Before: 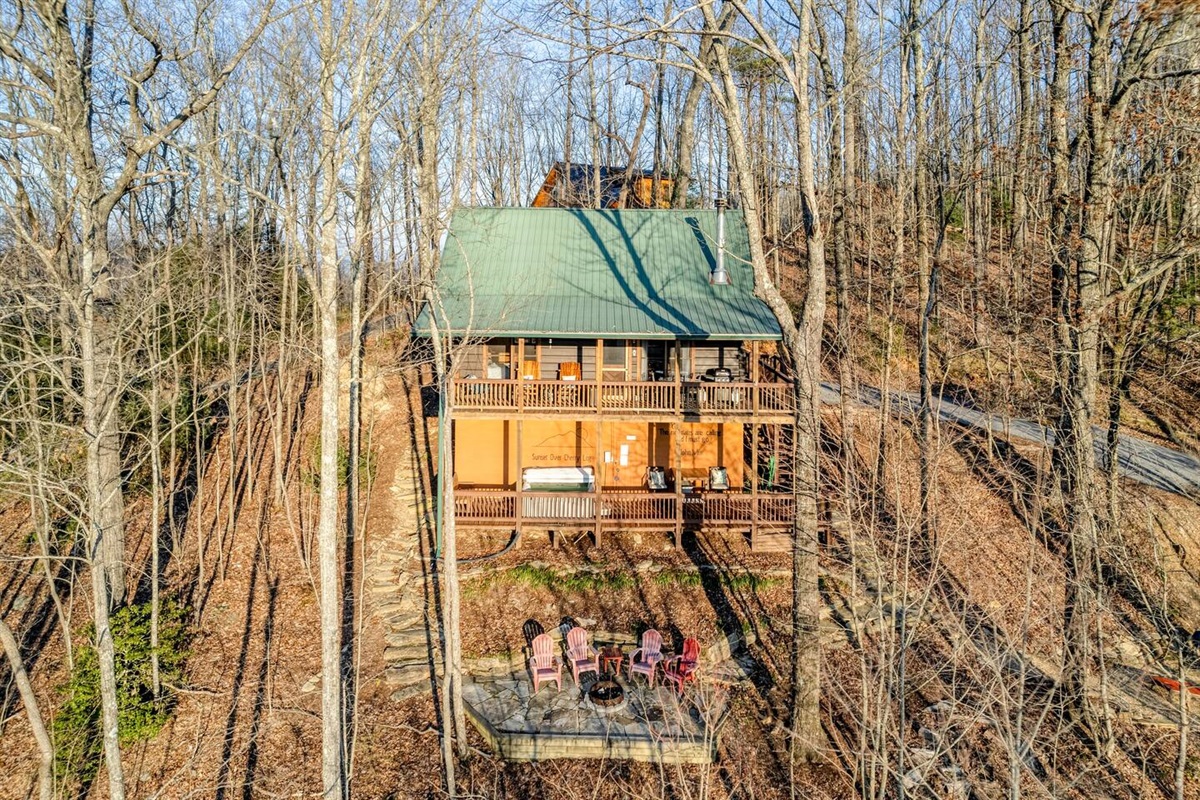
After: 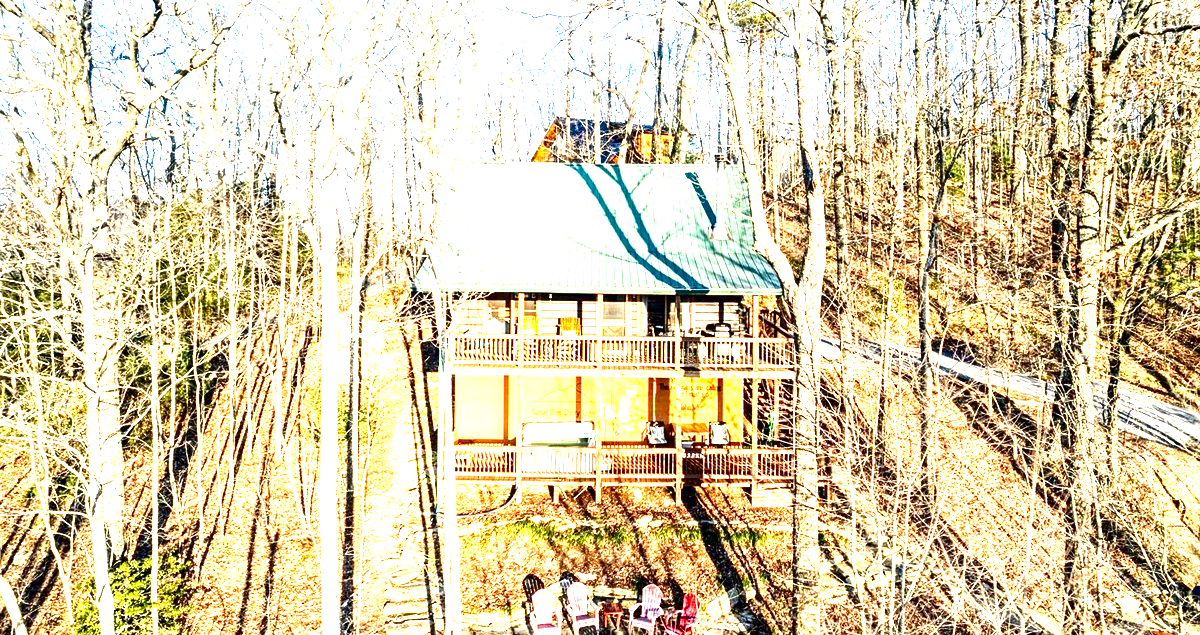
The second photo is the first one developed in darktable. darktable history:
exposure: black level correction 0.001, exposure 2 EV, compensate highlight preservation false
crop and rotate: top 5.667%, bottom 14.937%
contrast brightness saturation: contrast 0.1, brightness -0.26, saturation 0.14
